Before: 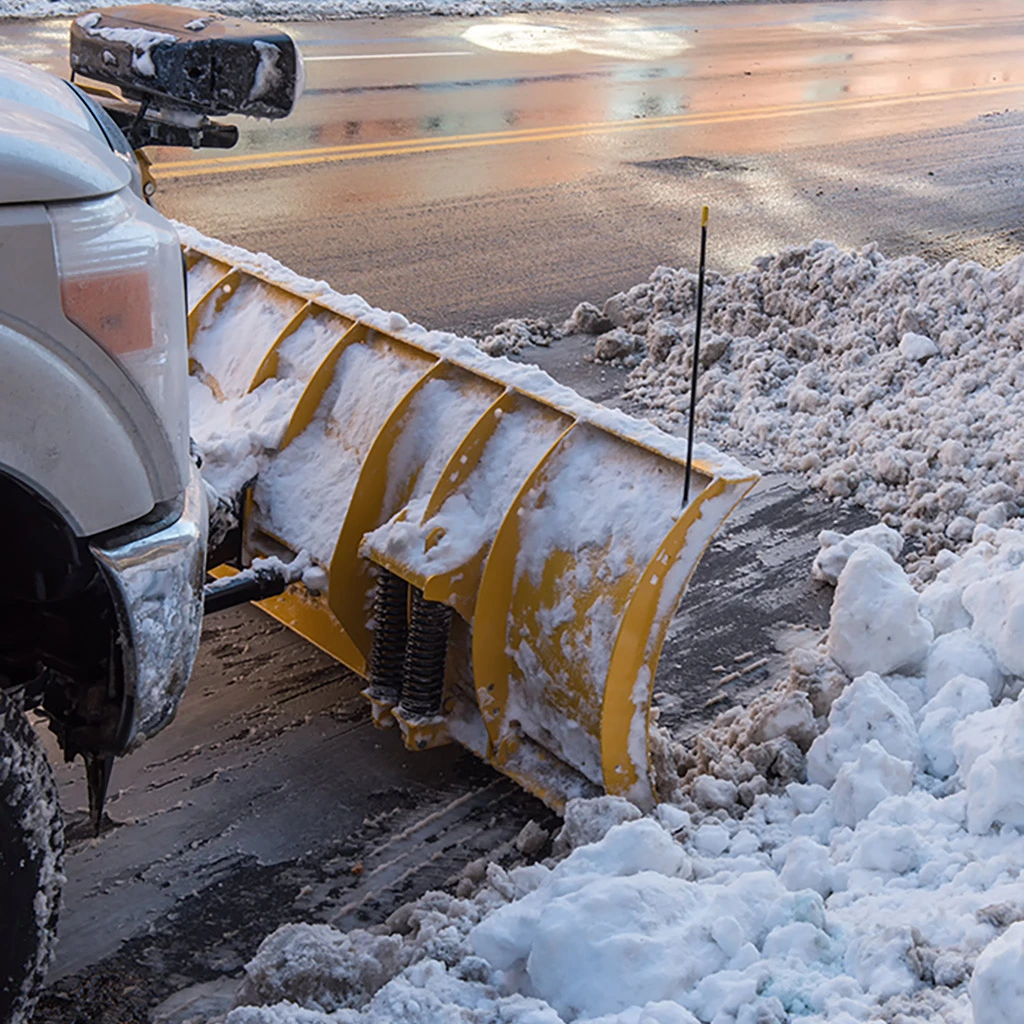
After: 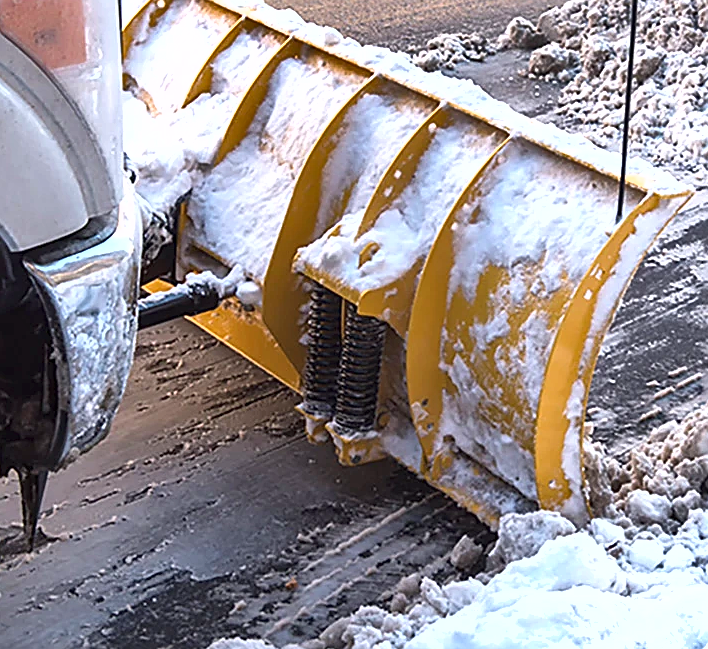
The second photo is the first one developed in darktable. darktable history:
sharpen: on, module defaults
crop: left 6.523%, top 27.865%, right 24.282%, bottom 8.688%
shadows and highlights: low approximation 0.01, soften with gaussian
exposure: black level correction 0, exposure 1.2 EV, compensate exposure bias true, compensate highlight preservation false
